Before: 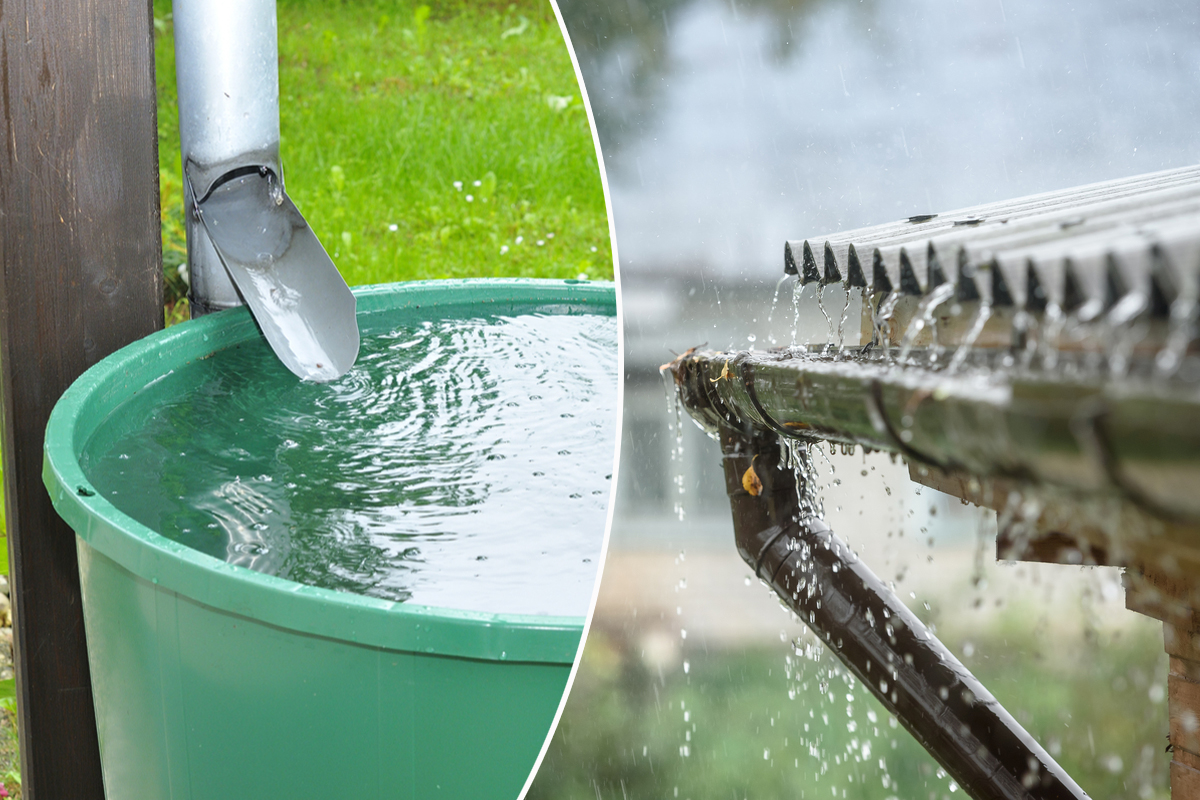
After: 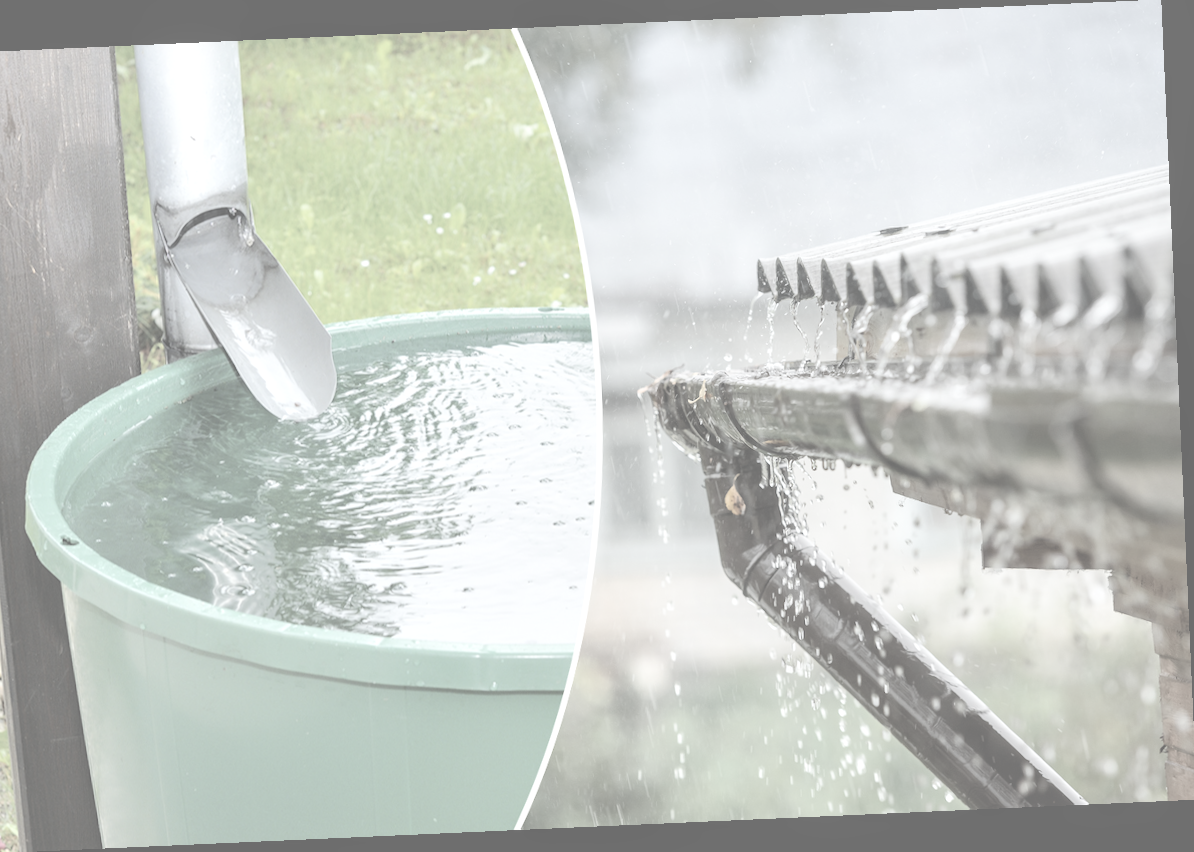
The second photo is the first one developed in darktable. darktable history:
local contrast: on, module defaults
rotate and perspective: rotation -2.56°, automatic cropping off
tone equalizer: -8 EV -0.75 EV, -7 EV -0.7 EV, -6 EV -0.6 EV, -5 EV -0.4 EV, -3 EV 0.4 EV, -2 EV 0.6 EV, -1 EV 0.7 EV, +0 EV 0.75 EV, edges refinement/feathering 500, mask exposure compensation -1.57 EV, preserve details no
crop and rotate: left 3.238%
contrast brightness saturation: contrast -0.32, brightness 0.75, saturation -0.78
